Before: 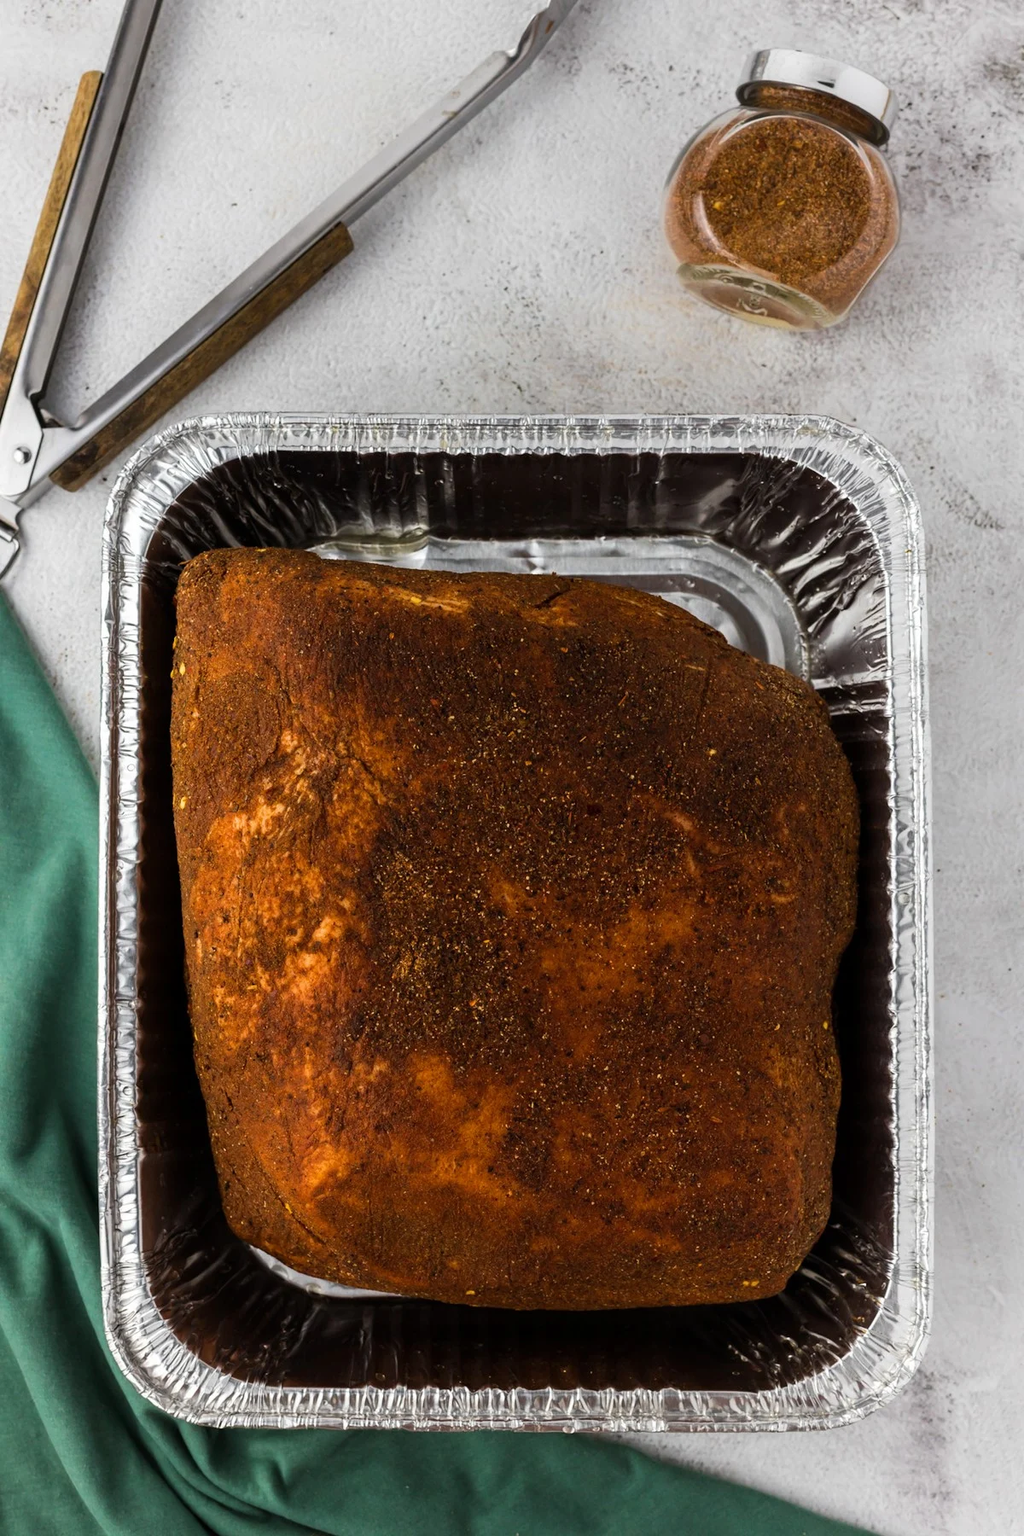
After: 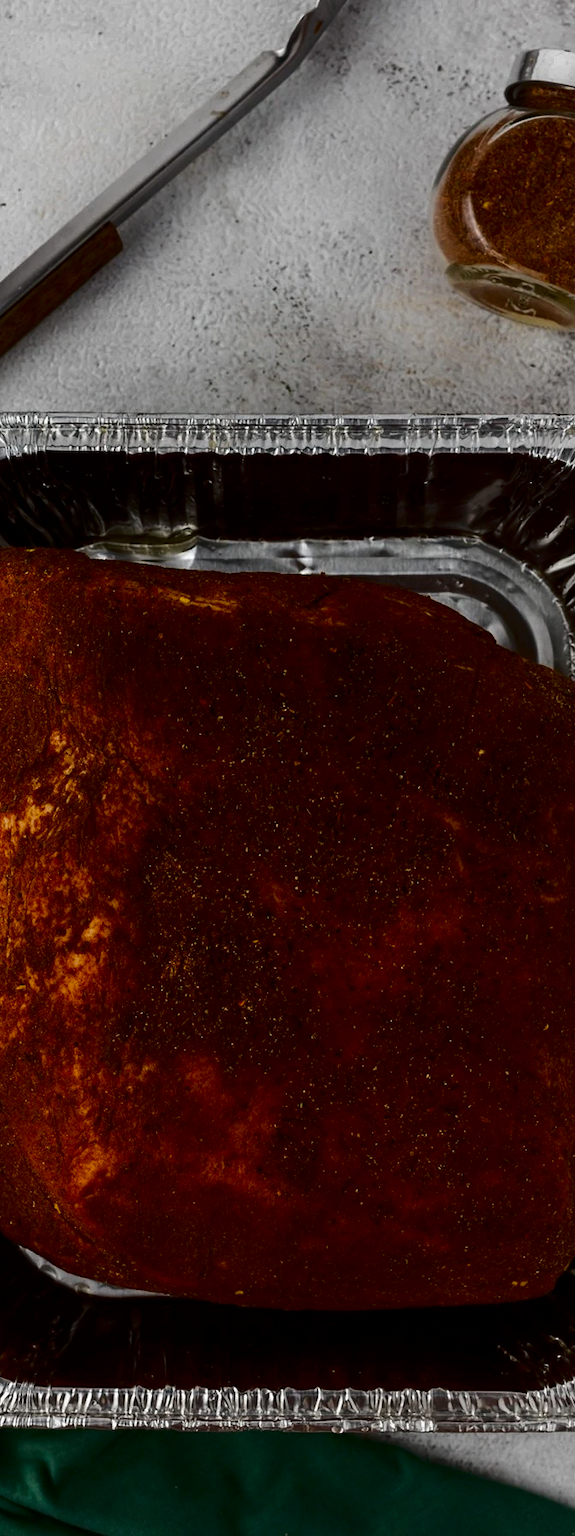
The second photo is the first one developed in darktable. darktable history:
crop and rotate: left 22.59%, right 21.225%
contrast brightness saturation: brightness -0.527
